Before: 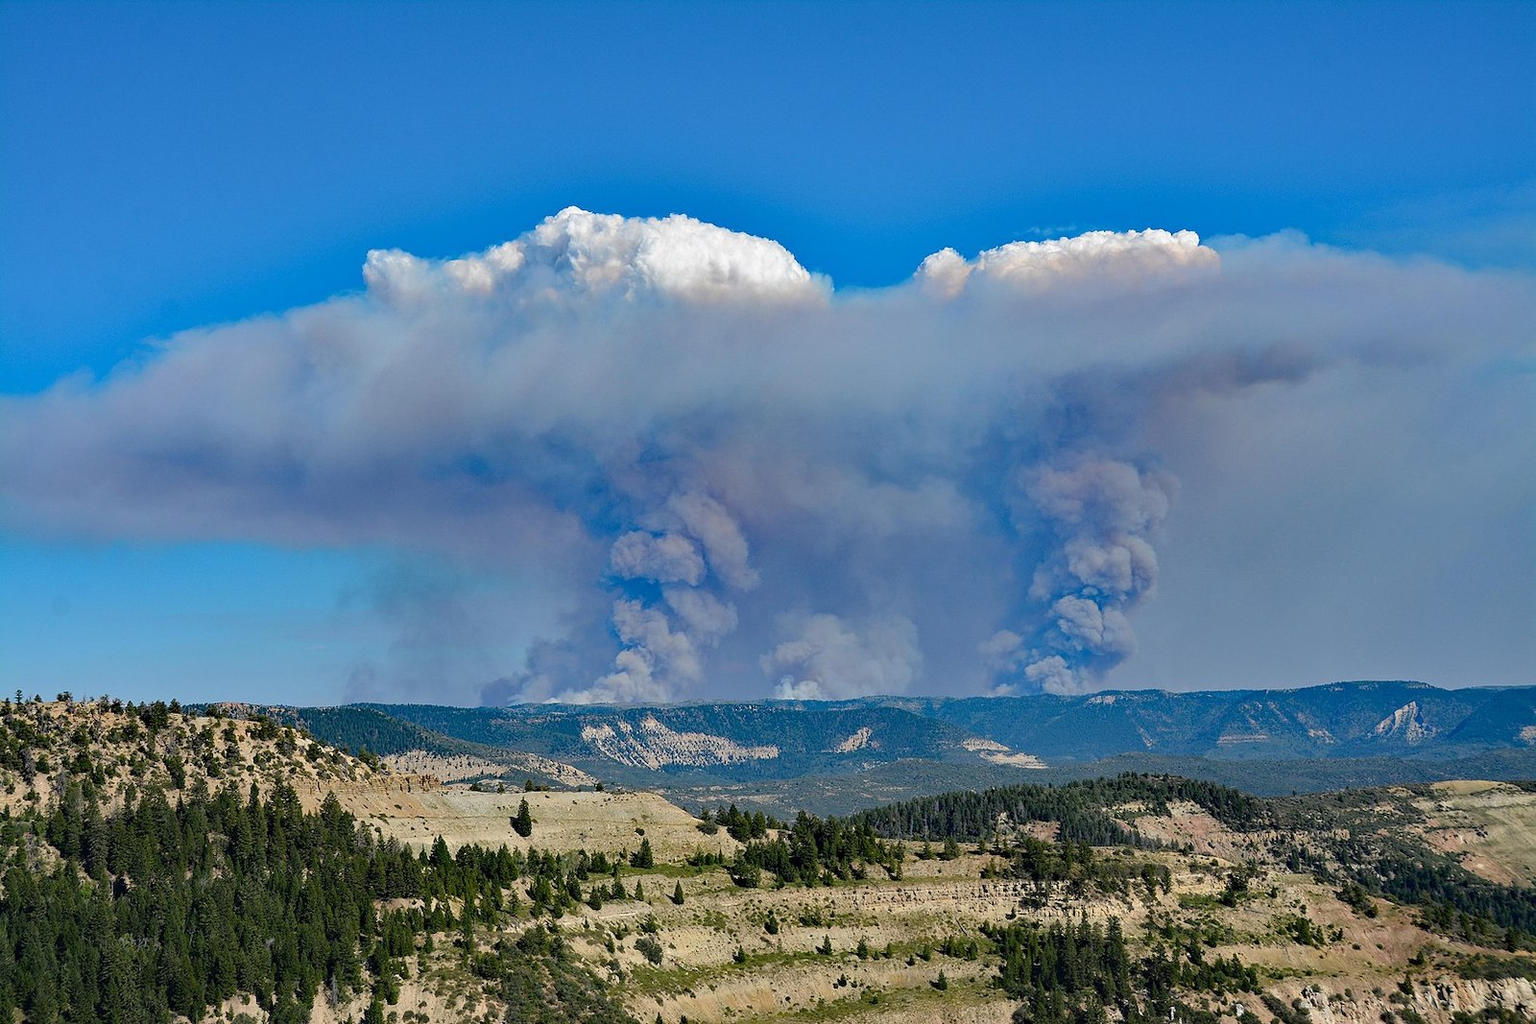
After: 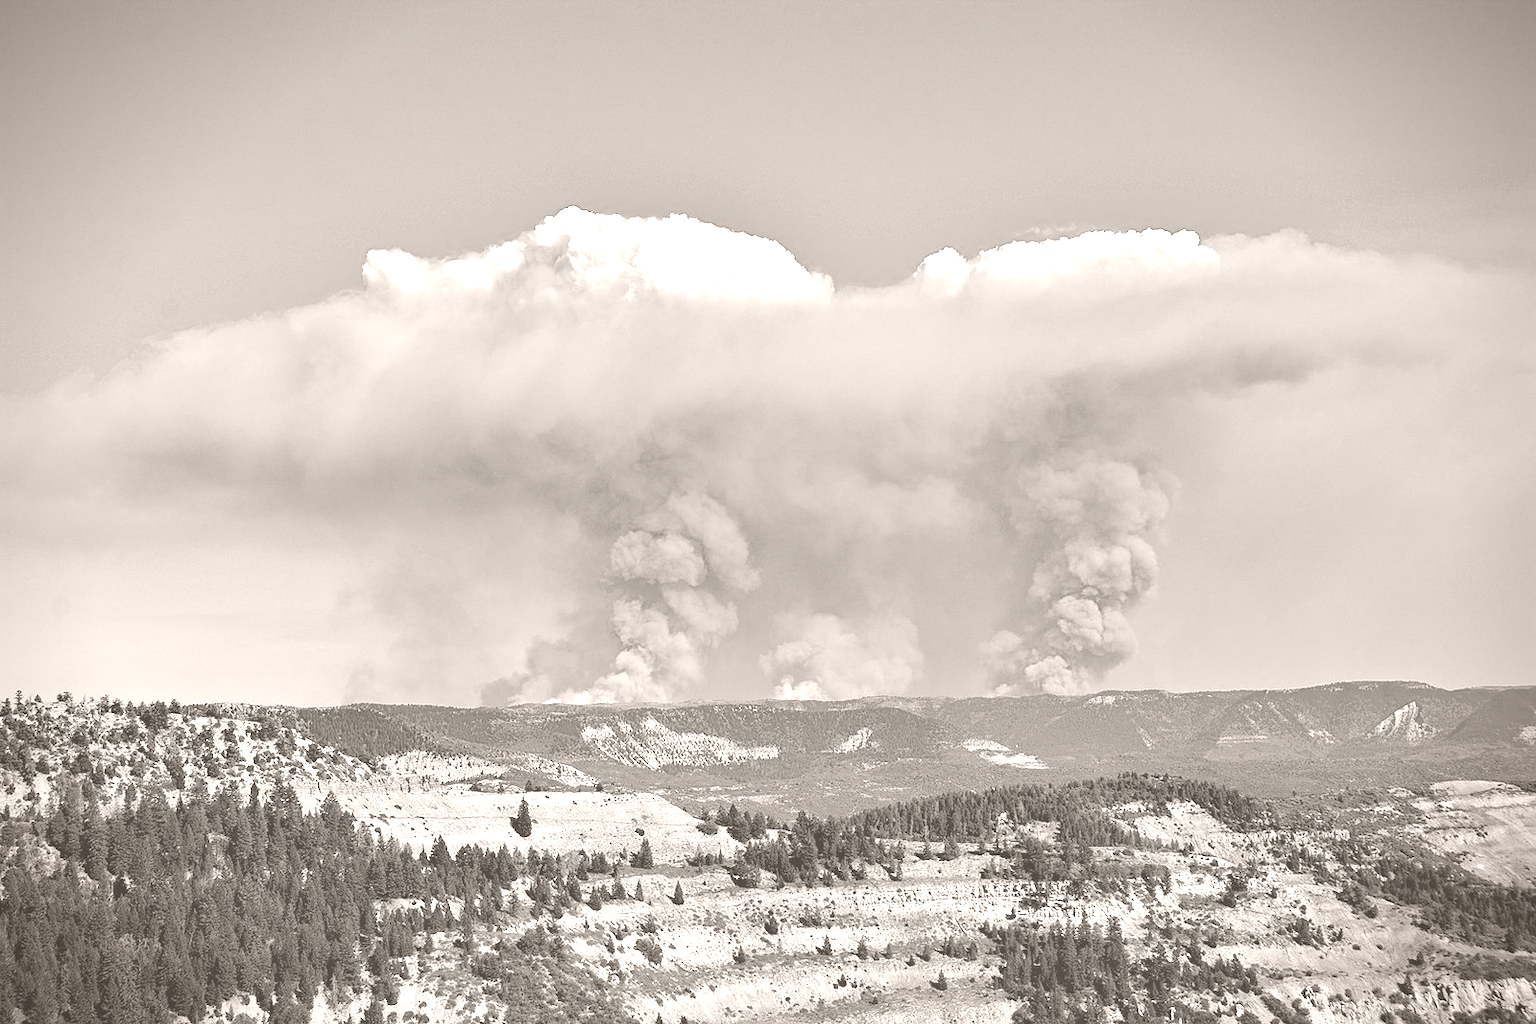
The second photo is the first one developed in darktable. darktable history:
vignetting: fall-off start 88.53%, fall-off radius 44.2%, saturation 0.376, width/height ratio 1.161
colorize: hue 34.49°, saturation 35.33%, source mix 100%, lightness 55%, version 1
